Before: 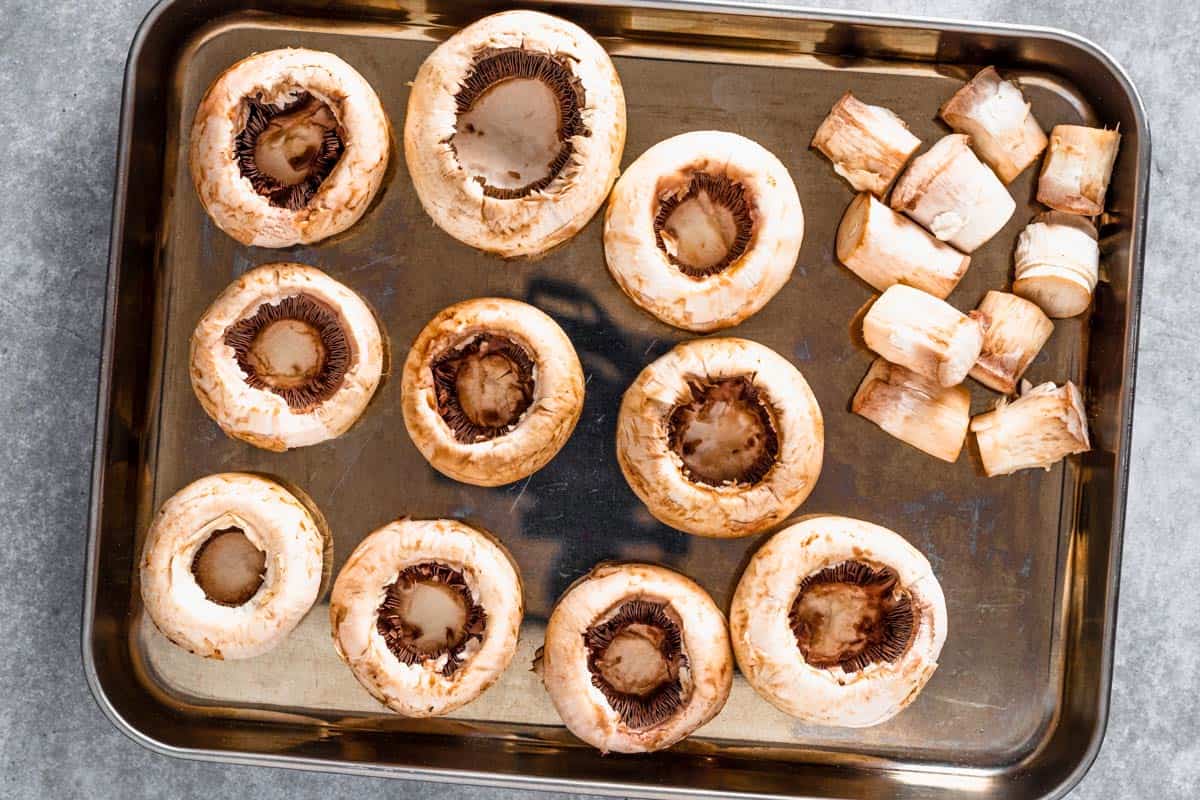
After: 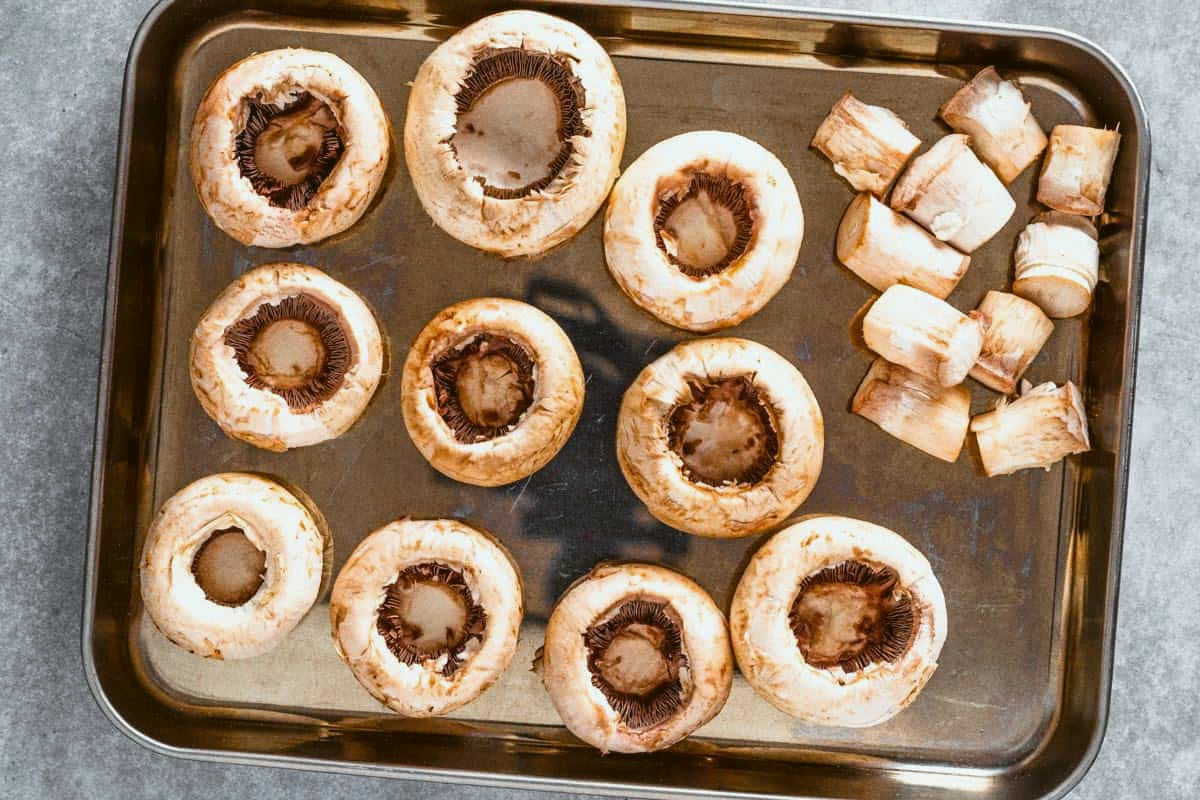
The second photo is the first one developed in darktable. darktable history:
grain: coarseness 0.09 ISO
color balance: lift [1.004, 1.002, 1.002, 0.998], gamma [1, 1.007, 1.002, 0.993], gain [1, 0.977, 1.013, 1.023], contrast -3.64%
